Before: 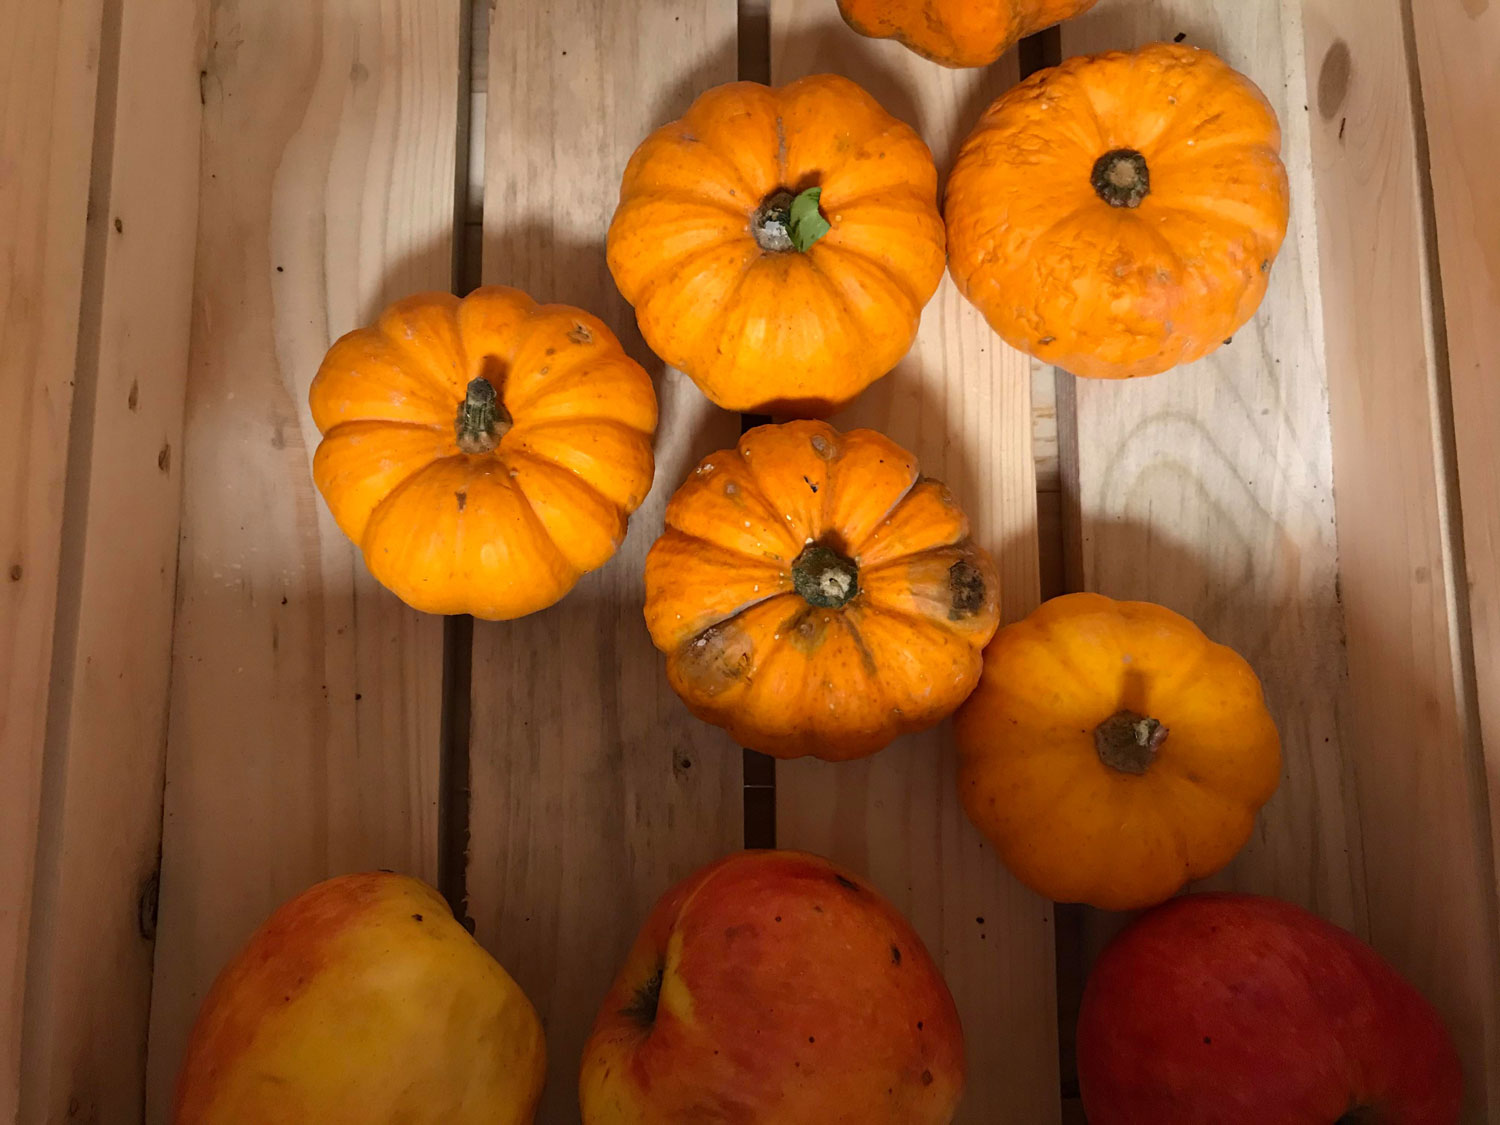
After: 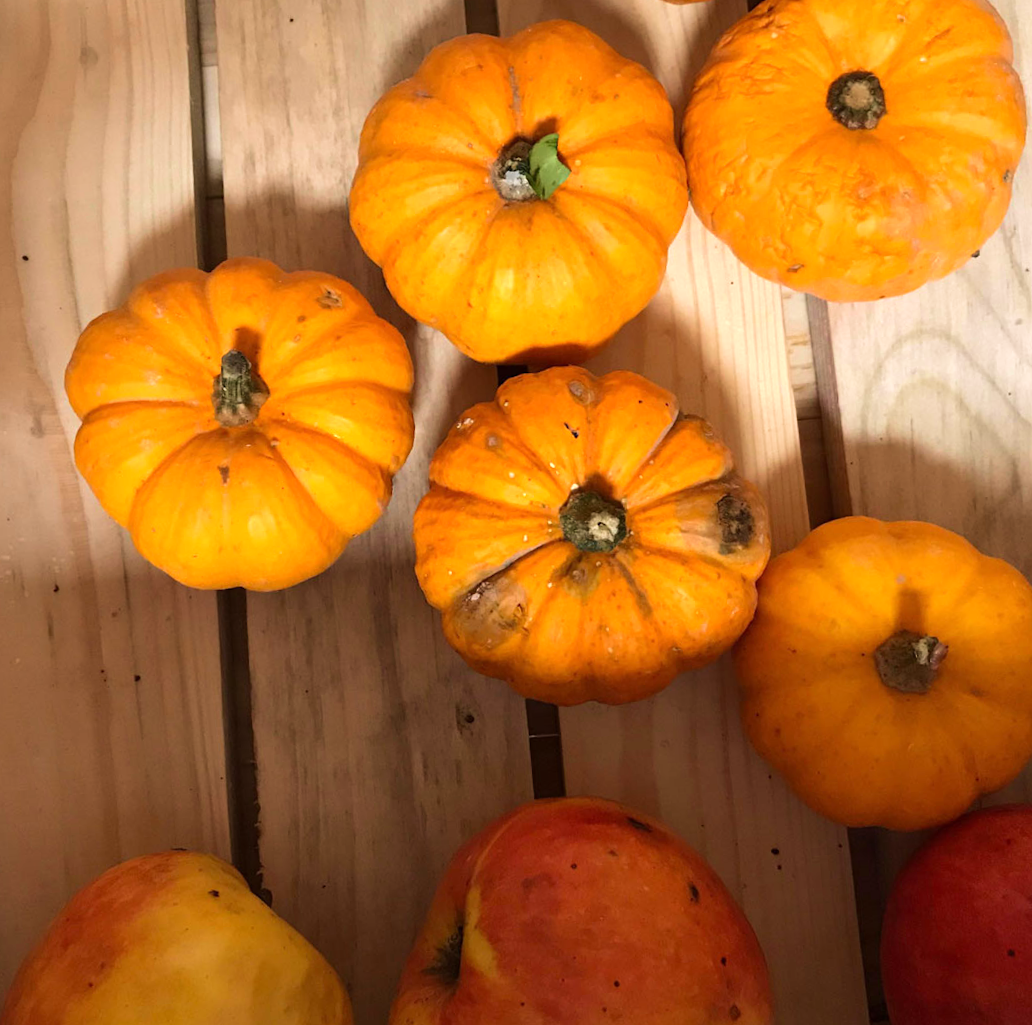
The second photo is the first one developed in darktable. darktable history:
tone curve: curves: ch0 [(0, 0) (0.541, 0.628) (0.906, 0.997)]
crop: left 13.443%, right 13.31%
rotate and perspective: rotation -4.57°, crop left 0.054, crop right 0.944, crop top 0.087, crop bottom 0.914
velvia: on, module defaults
base curve: curves: ch0 [(0, 0) (0.989, 0.992)], preserve colors none
